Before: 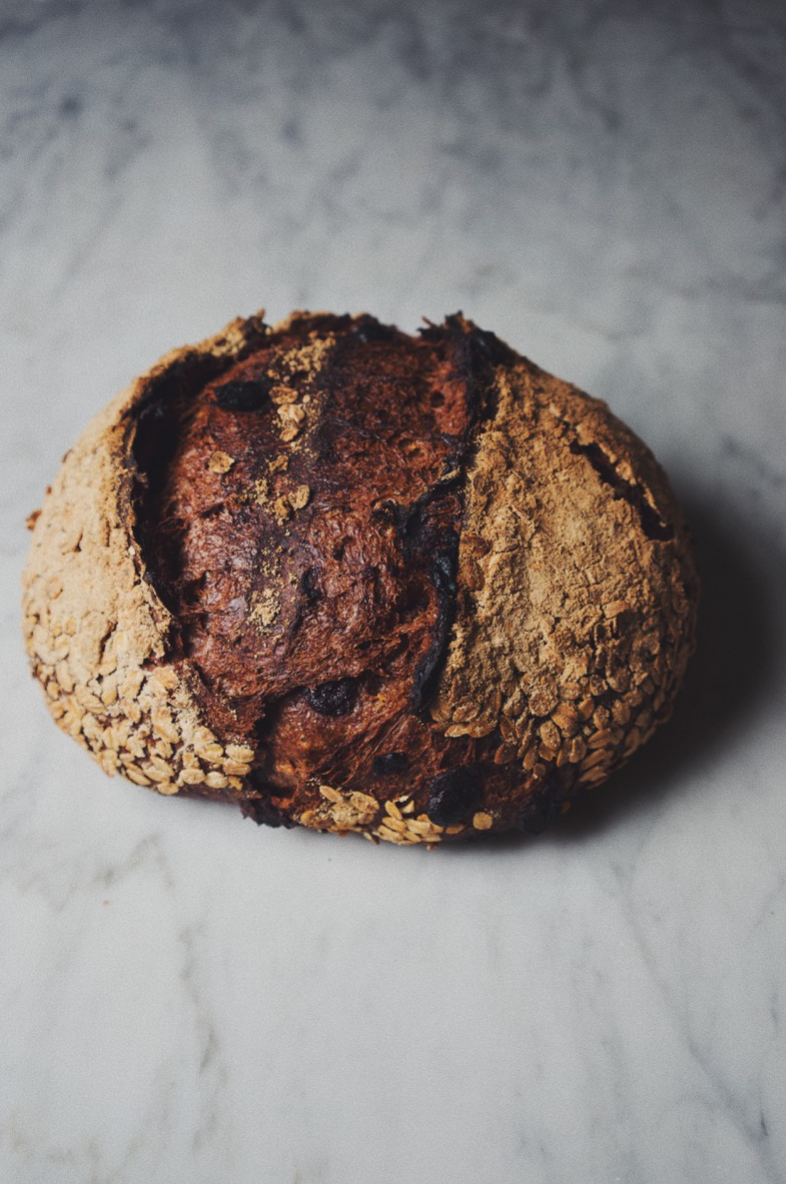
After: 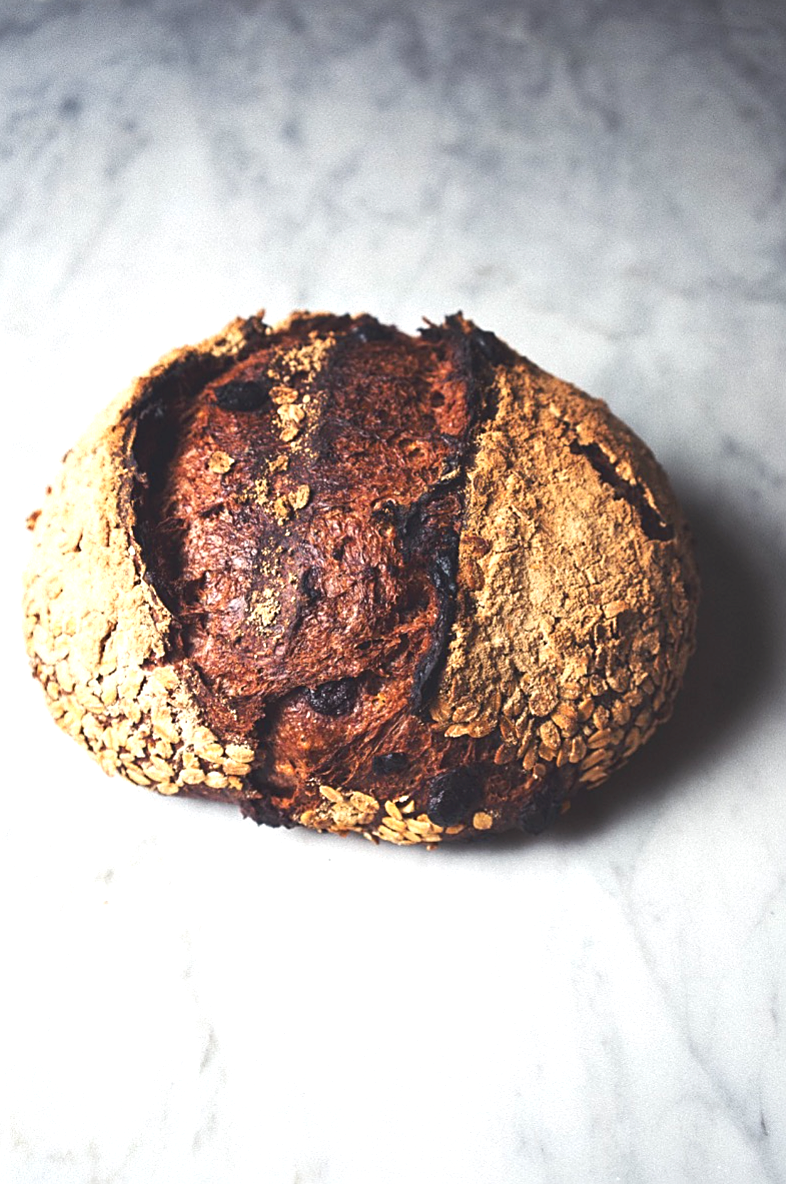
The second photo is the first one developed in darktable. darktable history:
exposure: black level correction 0, exposure 1.101 EV, compensate highlight preservation false
sharpen: on, module defaults
color zones: curves: ch1 [(0, 0.513) (0.143, 0.524) (0.286, 0.511) (0.429, 0.506) (0.571, 0.503) (0.714, 0.503) (0.857, 0.508) (1, 0.513)]
